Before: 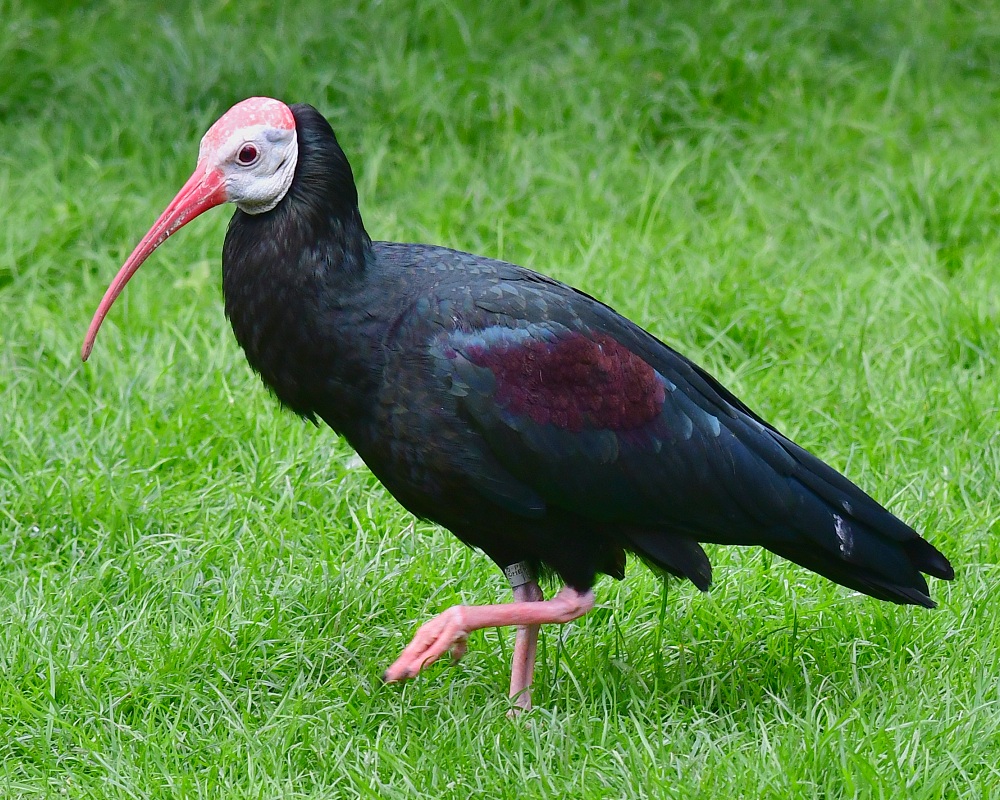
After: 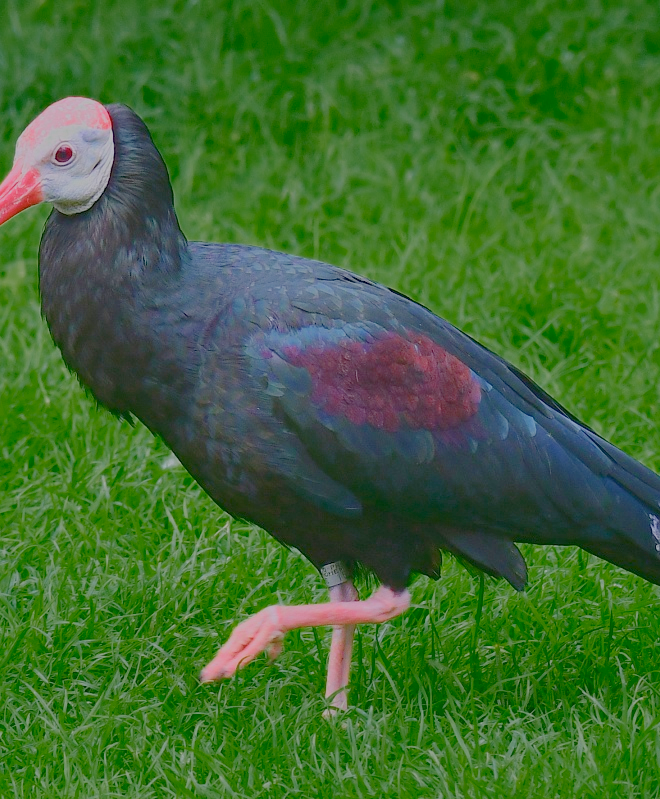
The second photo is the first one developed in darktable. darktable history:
exposure: exposure 0.74 EV, compensate highlight preservation false
filmic rgb: black relative exposure -14 EV, white relative exposure 8 EV, threshold 3 EV, hardness 3.74, latitude 50%, contrast 0.5, color science v5 (2021), contrast in shadows safe, contrast in highlights safe, enable highlight reconstruction true
color zones: curves: ch0 [(0, 0.558) (0.143, 0.548) (0.286, 0.447) (0.429, 0.259) (0.571, 0.5) (0.714, 0.5) (0.857, 0.593) (1, 0.558)]; ch1 [(0, 0.543) (0.01, 0.544) (0.12, 0.492) (0.248, 0.458) (0.5, 0.534) (0.748, 0.5) (0.99, 0.469) (1, 0.543)]; ch2 [(0, 0.507) (0.143, 0.522) (0.286, 0.505) (0.429, 0.5) (0.571, 0.5) (0.714, 0.5) (0.857, 0.5) (1, 0.507)]
crop and rotate: left 18.442%, right 15.508%
